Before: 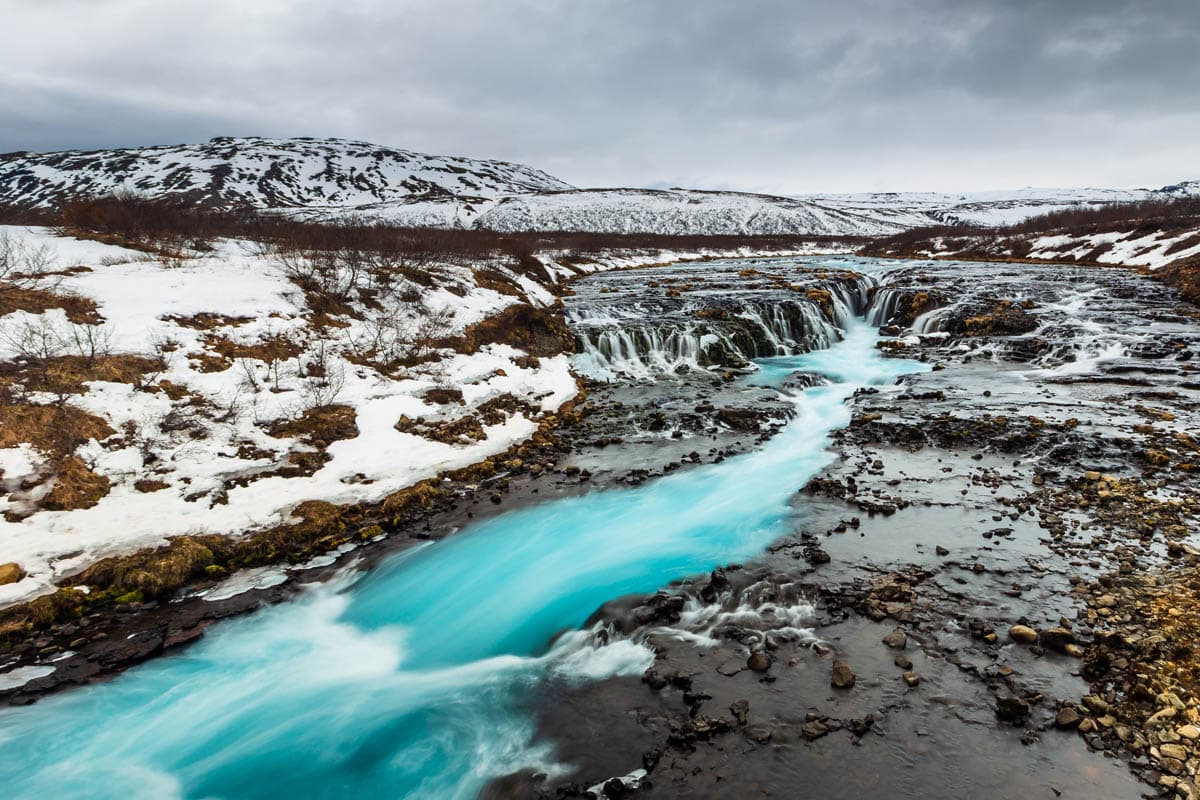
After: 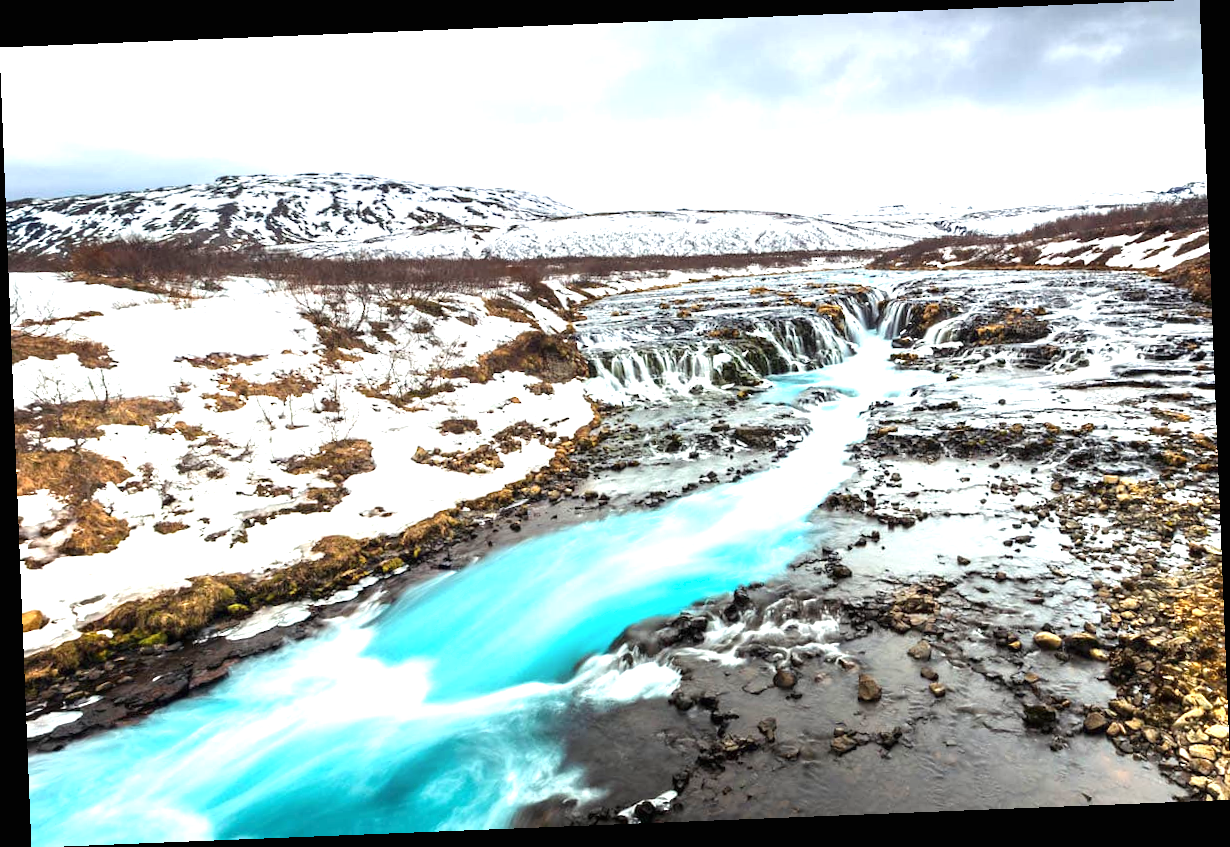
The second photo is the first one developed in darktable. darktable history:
exposure: black level correction 0, exposure 1.3 EV, compensate highlight preservation false
rotate and perspective: rotation -2.29°, automatic cropping off
shadows and highlights: radius 93.07, shadows -14.46, white point adjustment 0.23, highlights 31.48, compress 48.23%, highlights color adjustment 52.79%, soften with gaussian
